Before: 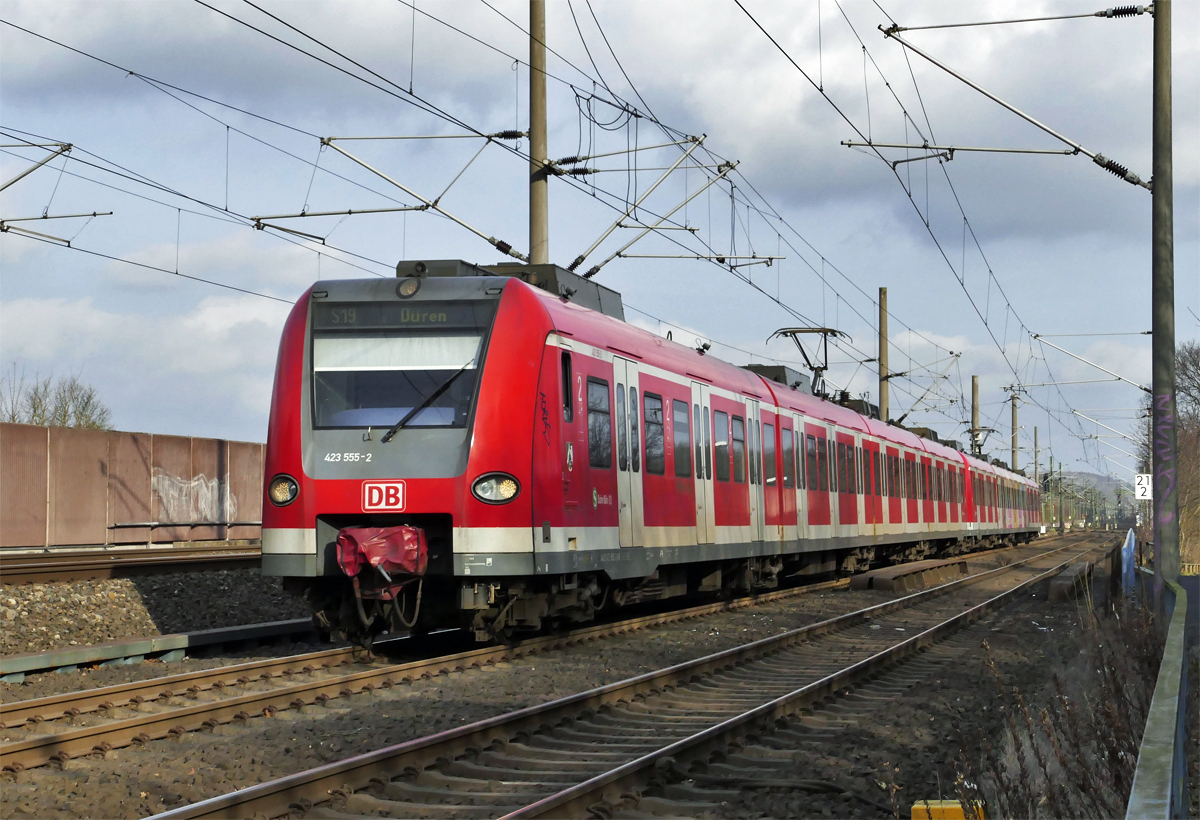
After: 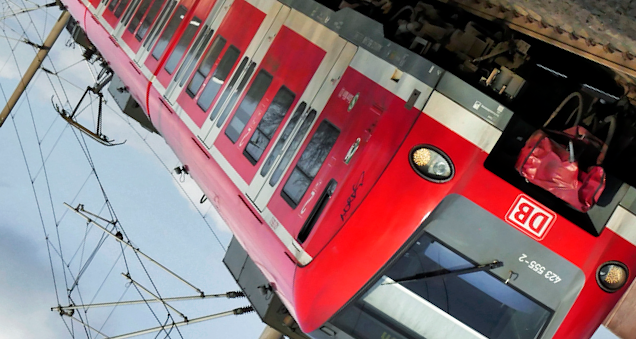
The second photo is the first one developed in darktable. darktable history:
exposure: exposure -0.011 EV, compensate exposure bias true, compensate highlight preservation false
crop and rotate: angle 147.58°, left 9.138%, top 15.612%, right 4.481%, bottom 16.965%
